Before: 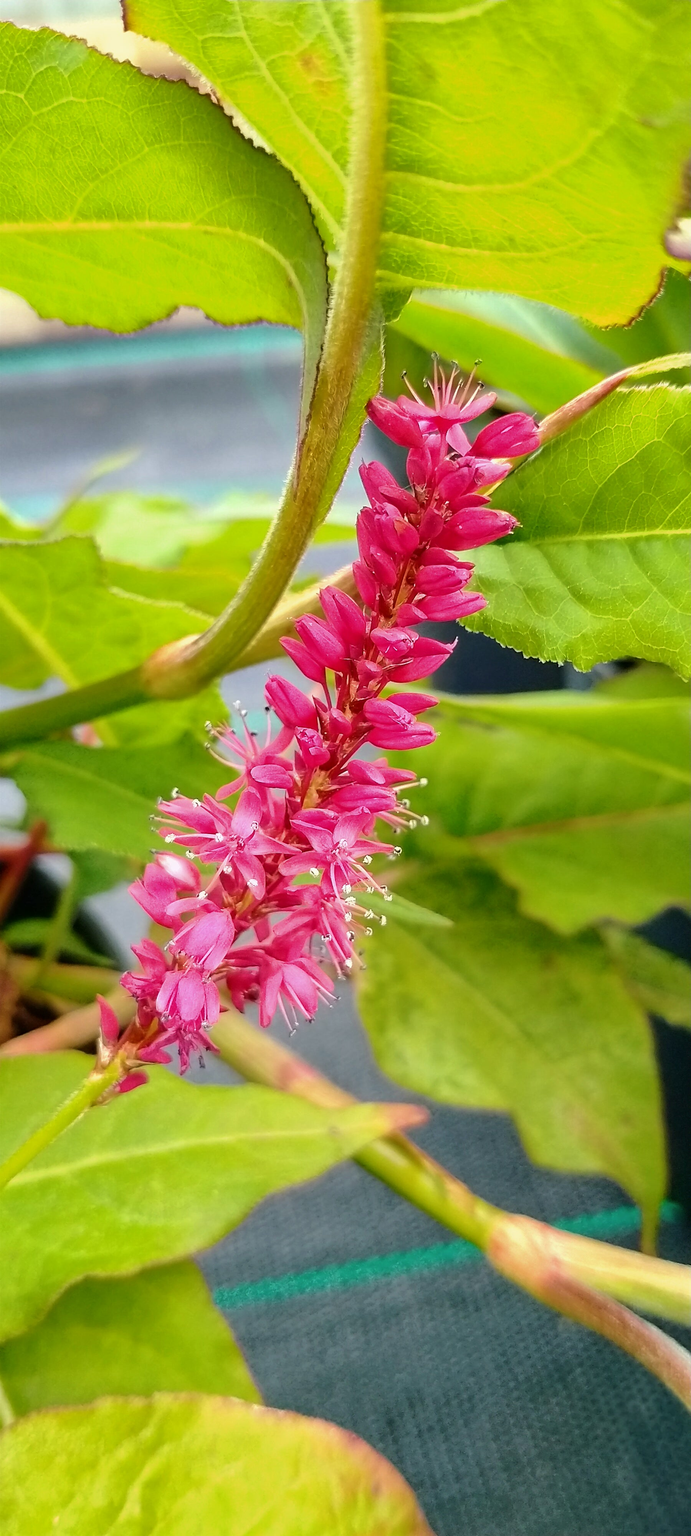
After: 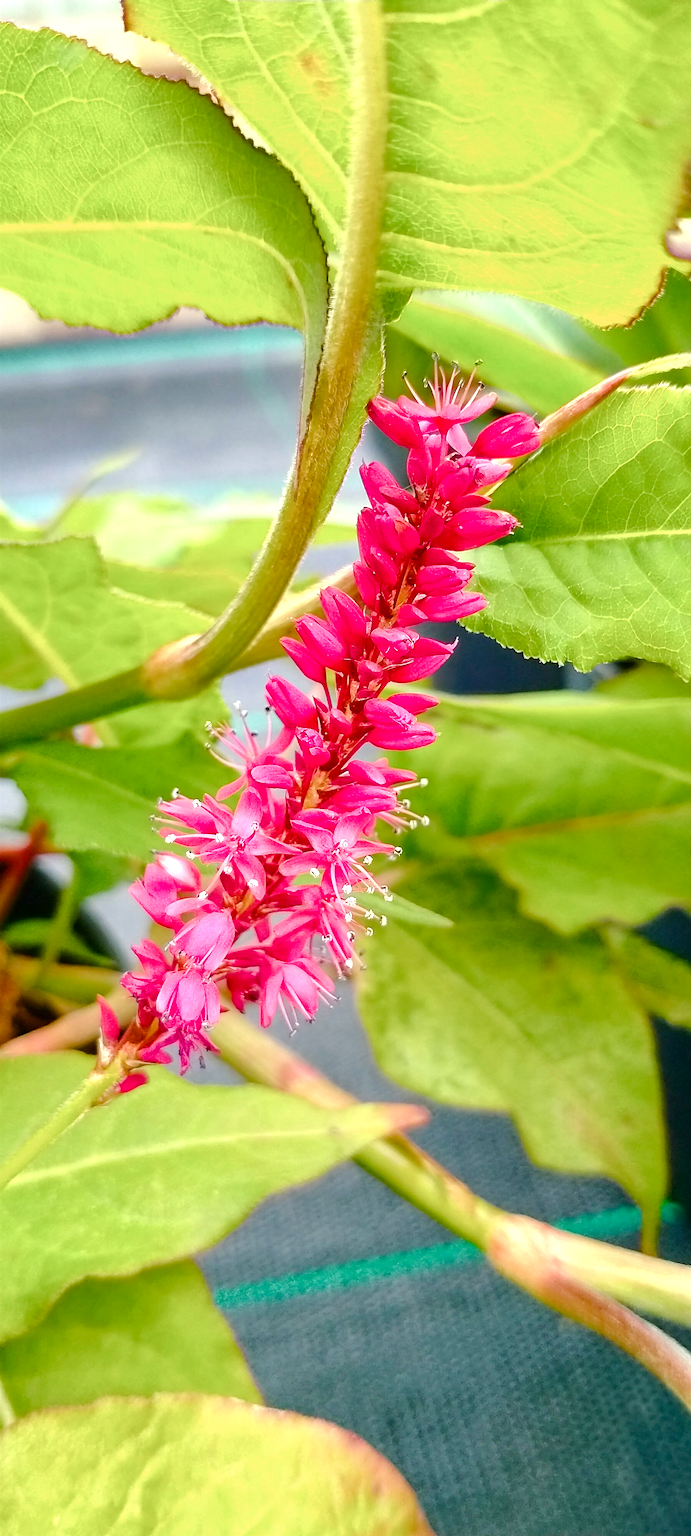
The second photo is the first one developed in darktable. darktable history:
color balance rgb: perceptual saturation grading › global saturation 20%, perceptual saturation grading › highlights -50%, perceptual saturation grading › shadows 30%, perceptual brilliance grading › global brilliance 10%, perceptual brilliance grading › shadows 15%
exposure: compensate highlight preservation false
